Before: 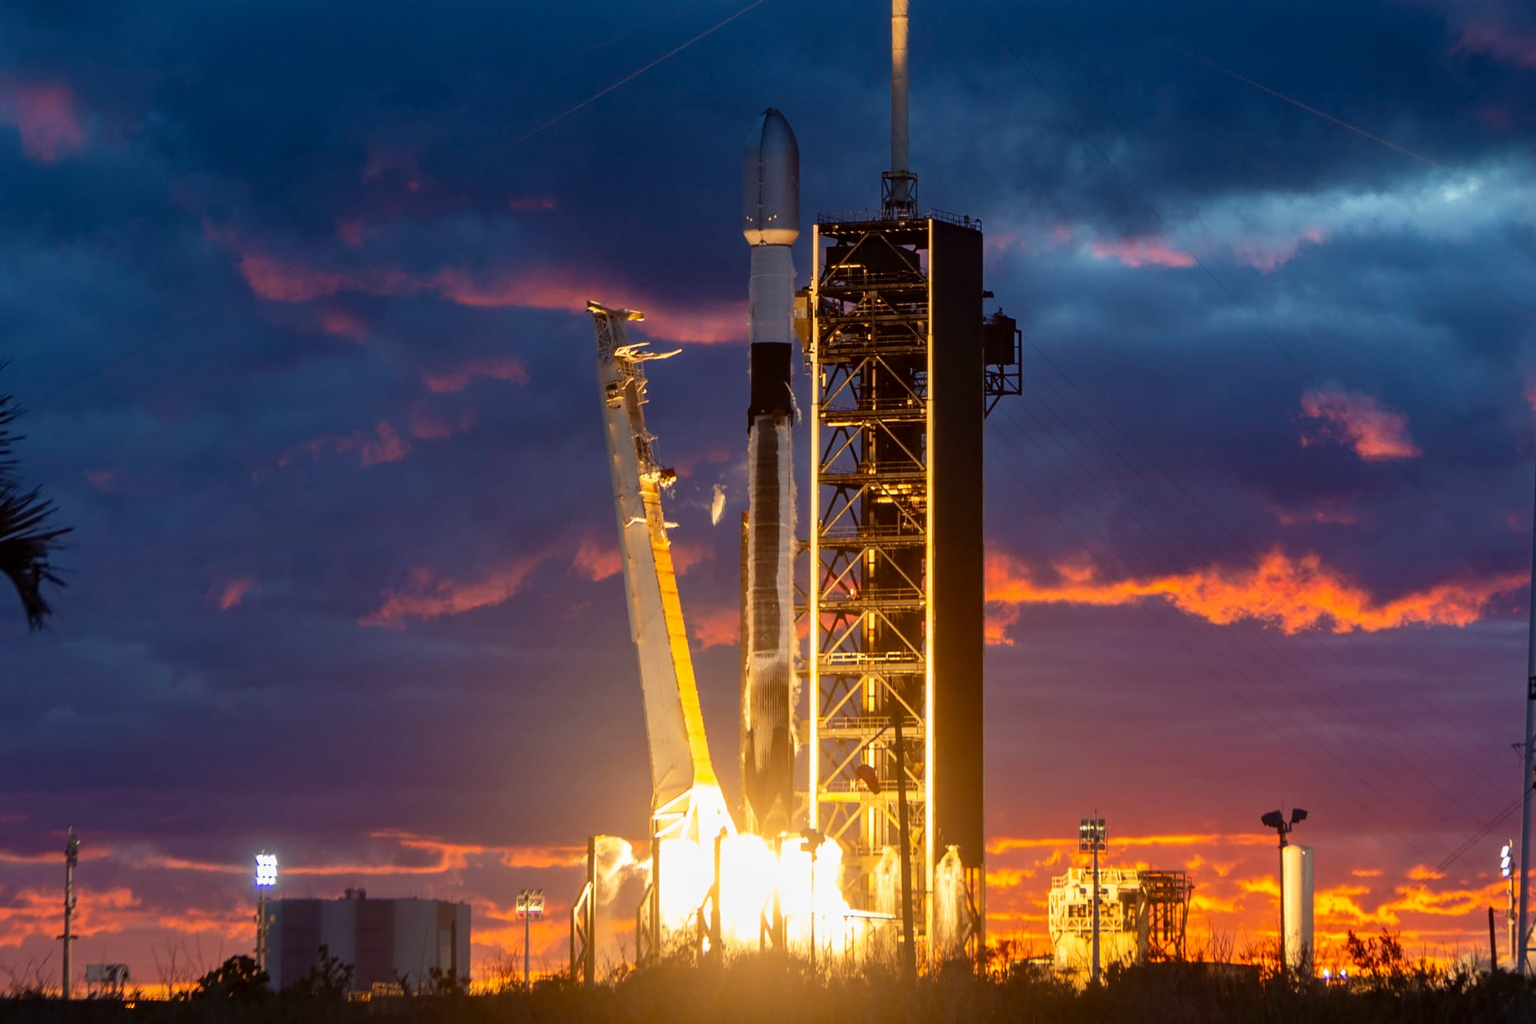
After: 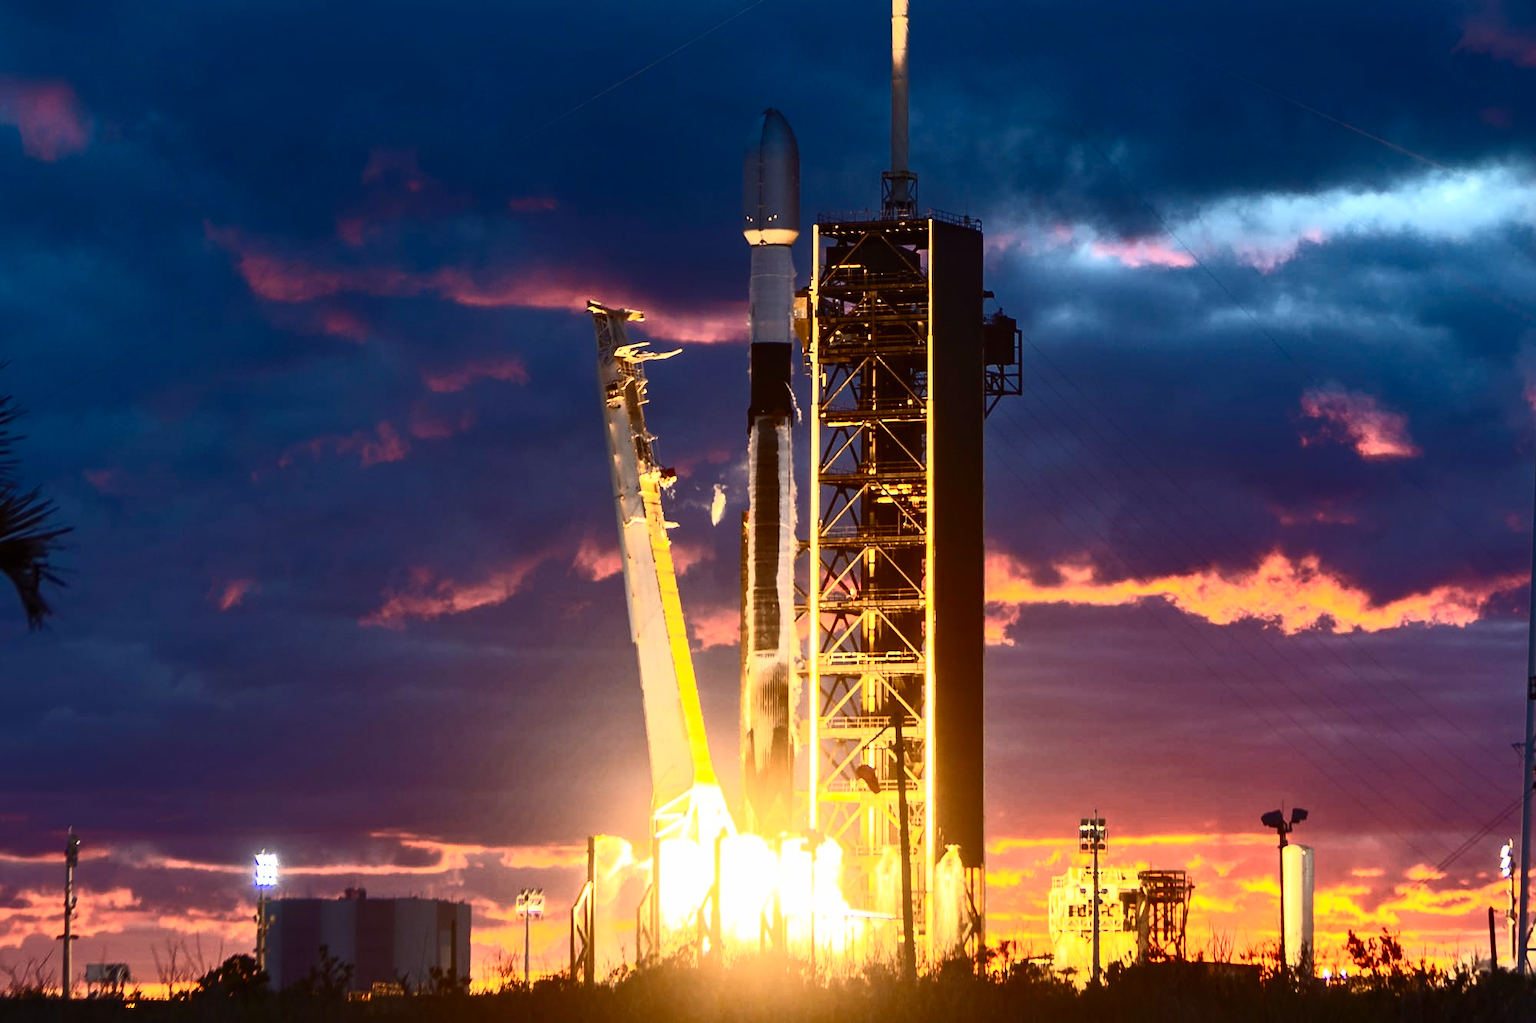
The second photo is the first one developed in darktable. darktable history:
contrast brightness saturation: contrast 0.635, brightness 0.349, saturation 0.145
